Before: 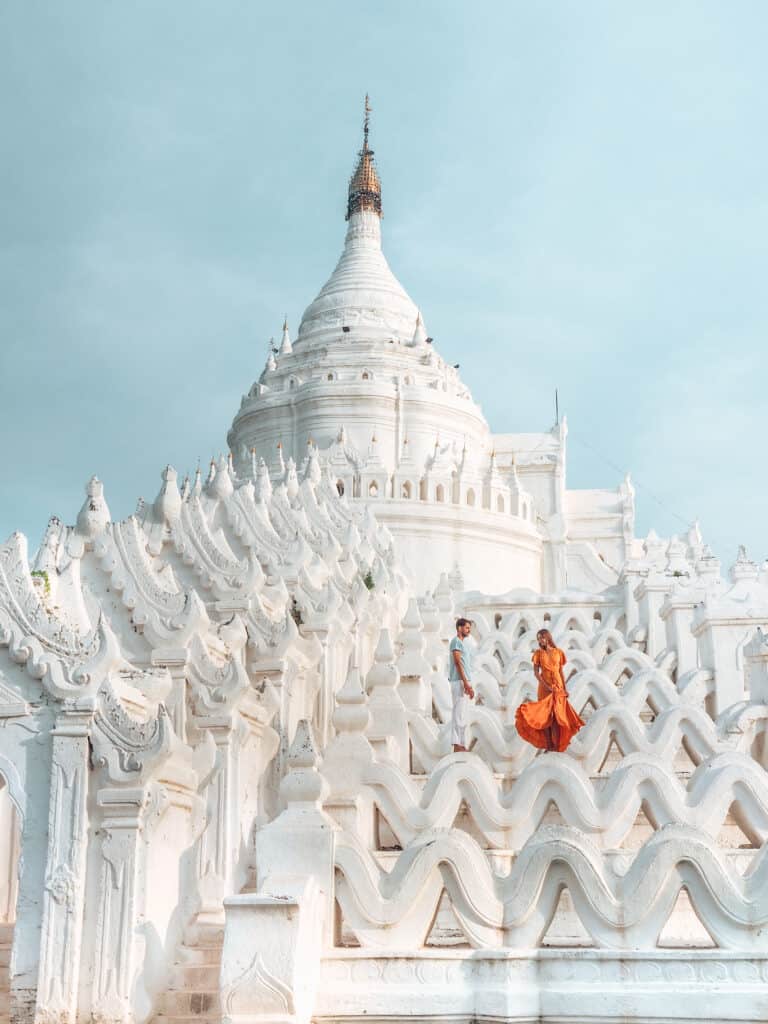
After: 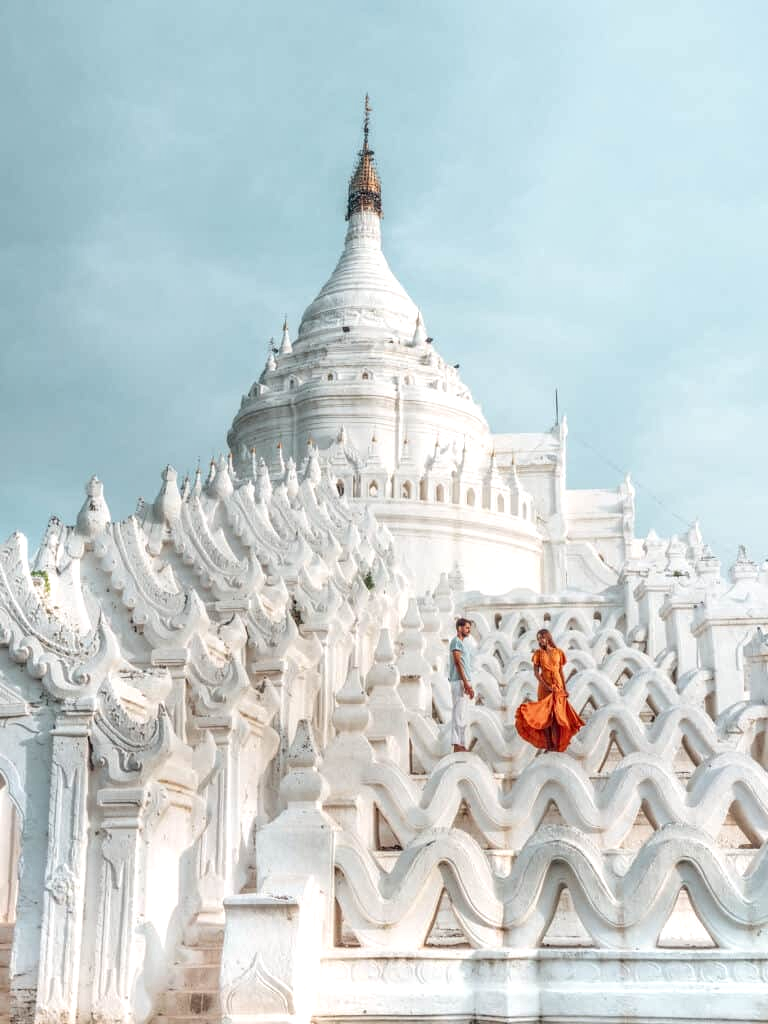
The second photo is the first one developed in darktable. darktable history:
local contrast: highlights 61%, detail 143%, midtone range 0.428
exposure: compensate highlight preservation false
